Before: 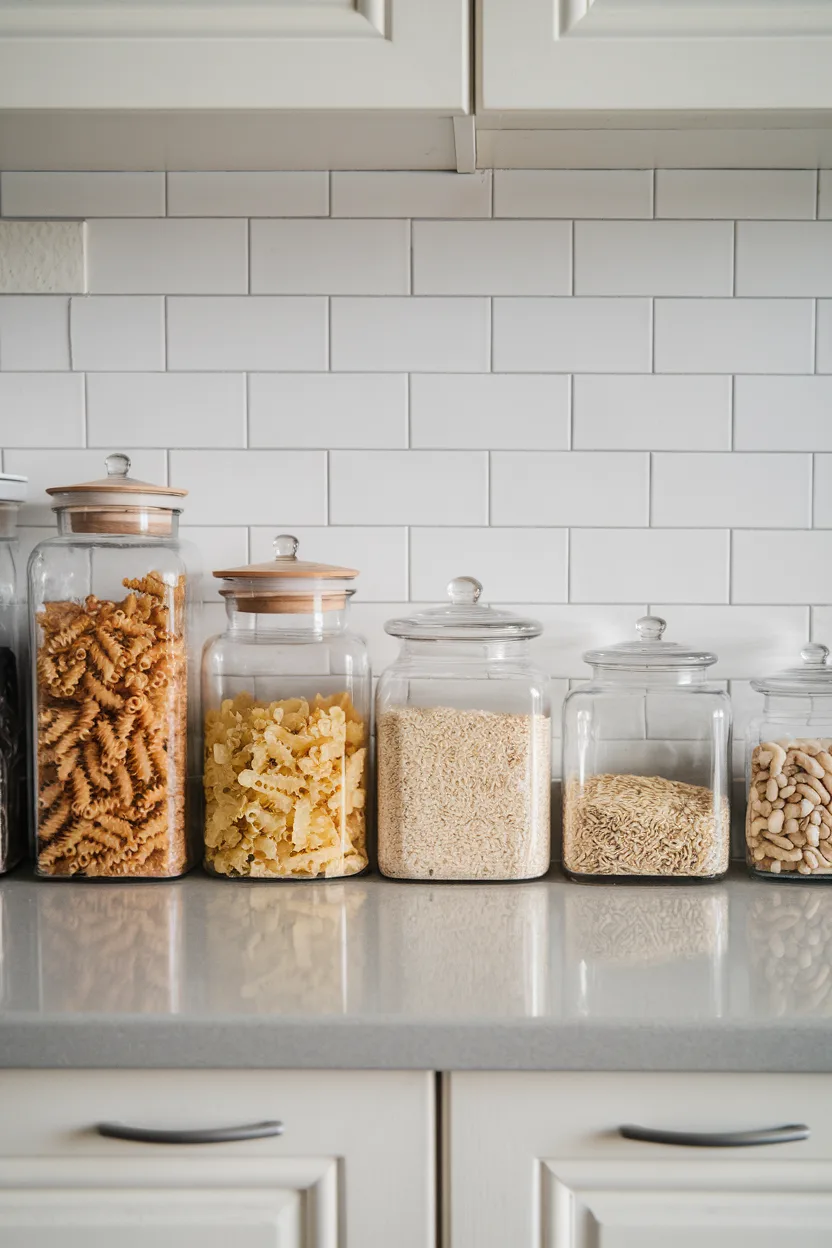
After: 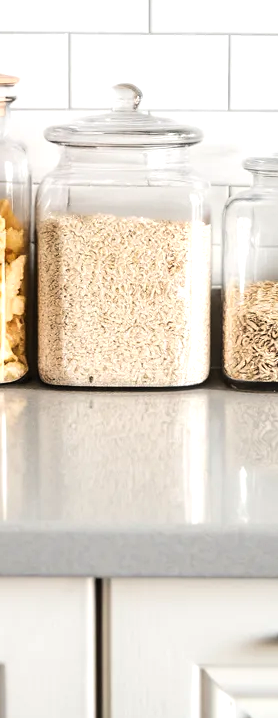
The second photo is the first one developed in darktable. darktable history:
crop: left 40.933%, top 39.575%, right 25.581%, bottom 2.859%
tone equalizer: -8 EV -0.723 EV, -7 EV -0.732 EV, -6 EV -0.597 EV, -5 EV -0.411 EV, -3 EV 0.4 EV, -2 EV 0.6 EV, -1 EV 0.685 EV, +0 EV 0.758 EV, edges refinement/feathering 500, mask exposure compensation -1.57 EV, preserve details no
